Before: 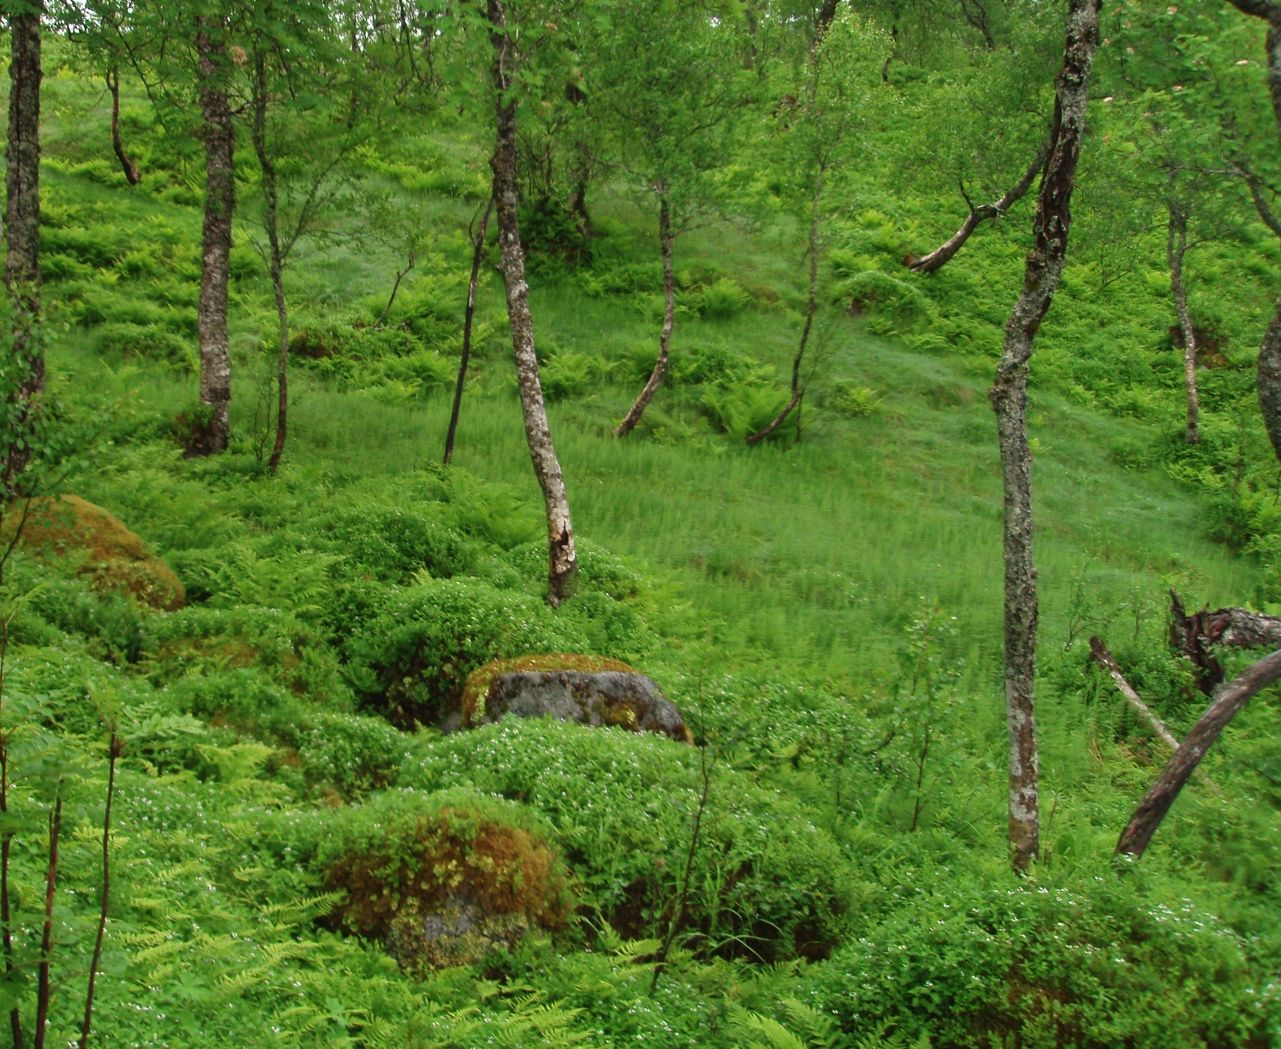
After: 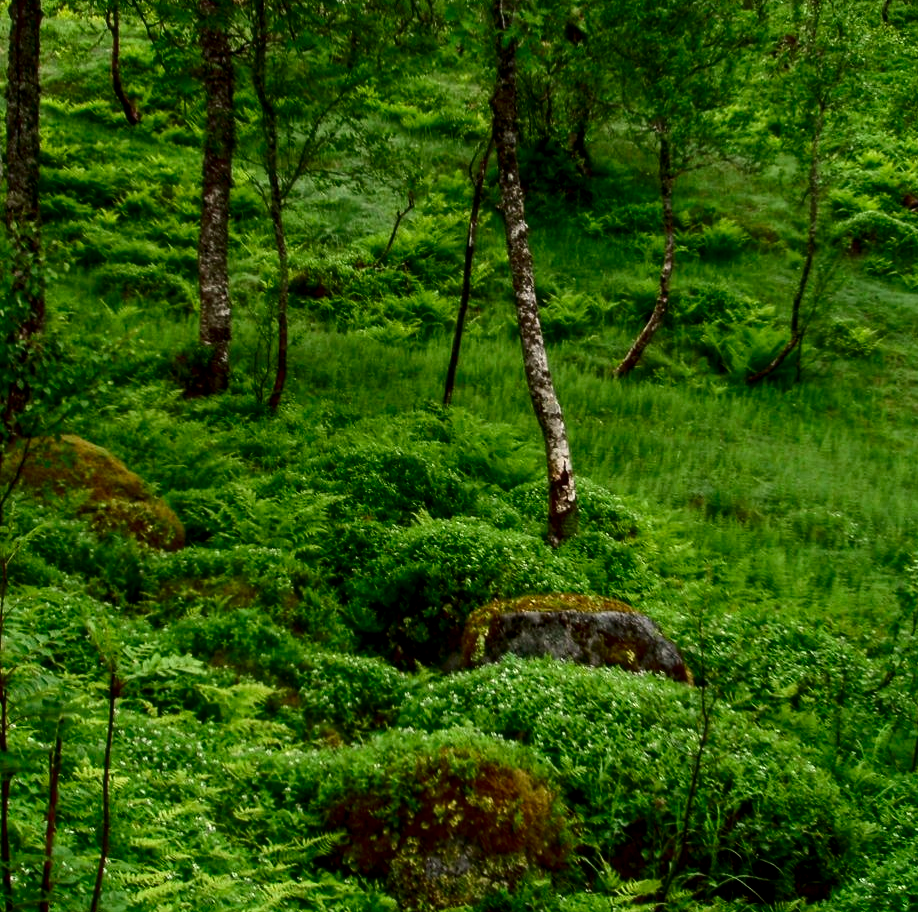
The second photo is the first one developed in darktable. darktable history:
contrast brightness saturation: contrast 0.24, brightness -0.24, saturation 0.14
crop: top 5.803%, right 27.864%, bottom 5.804%
local contrast: on, module defaults
